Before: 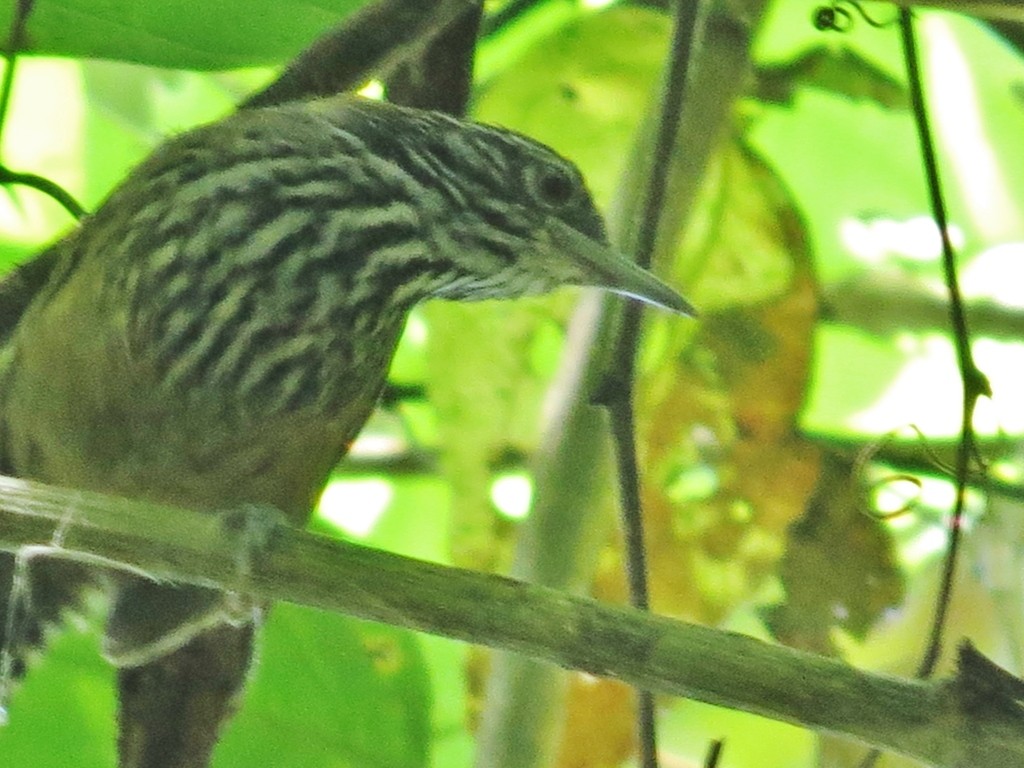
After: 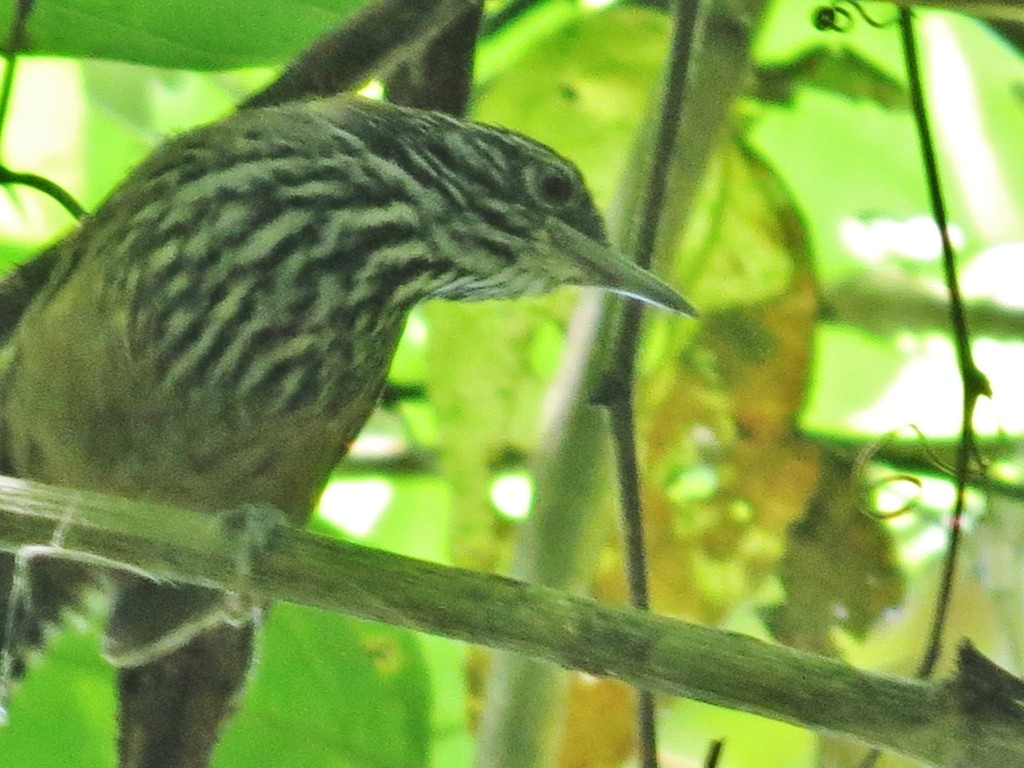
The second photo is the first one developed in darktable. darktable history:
local contrast: mode bilateral grid, contrast 10, coarseness 25, detail 110%, midtone range 0.2
contrast brightness saturation: contrast 0.07
